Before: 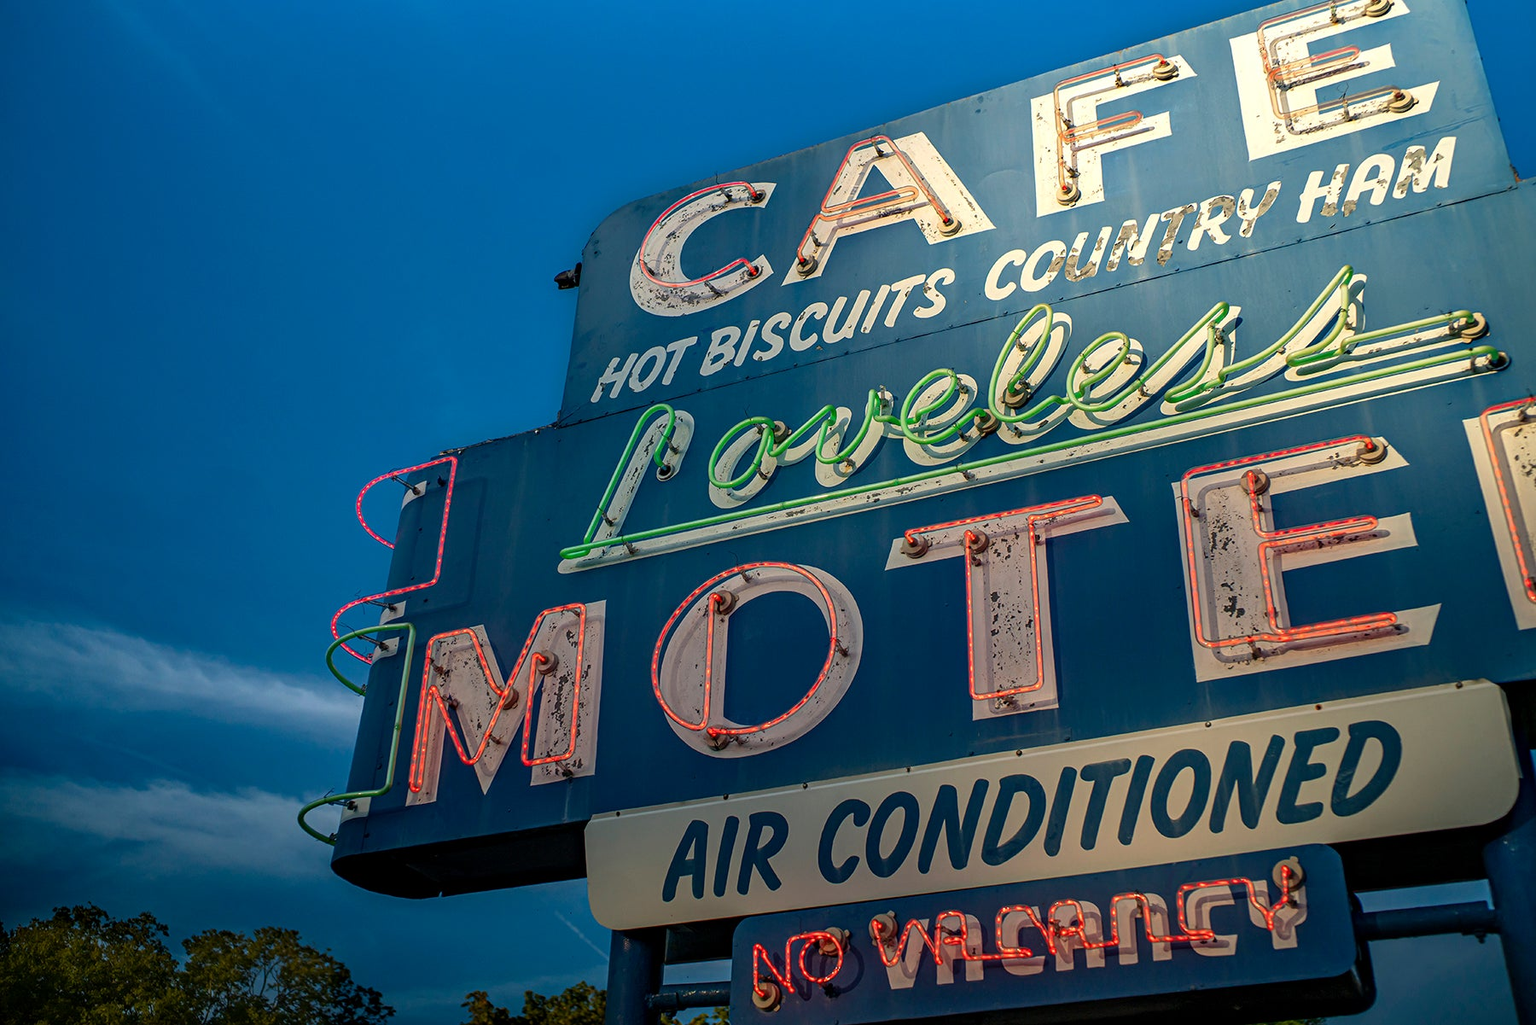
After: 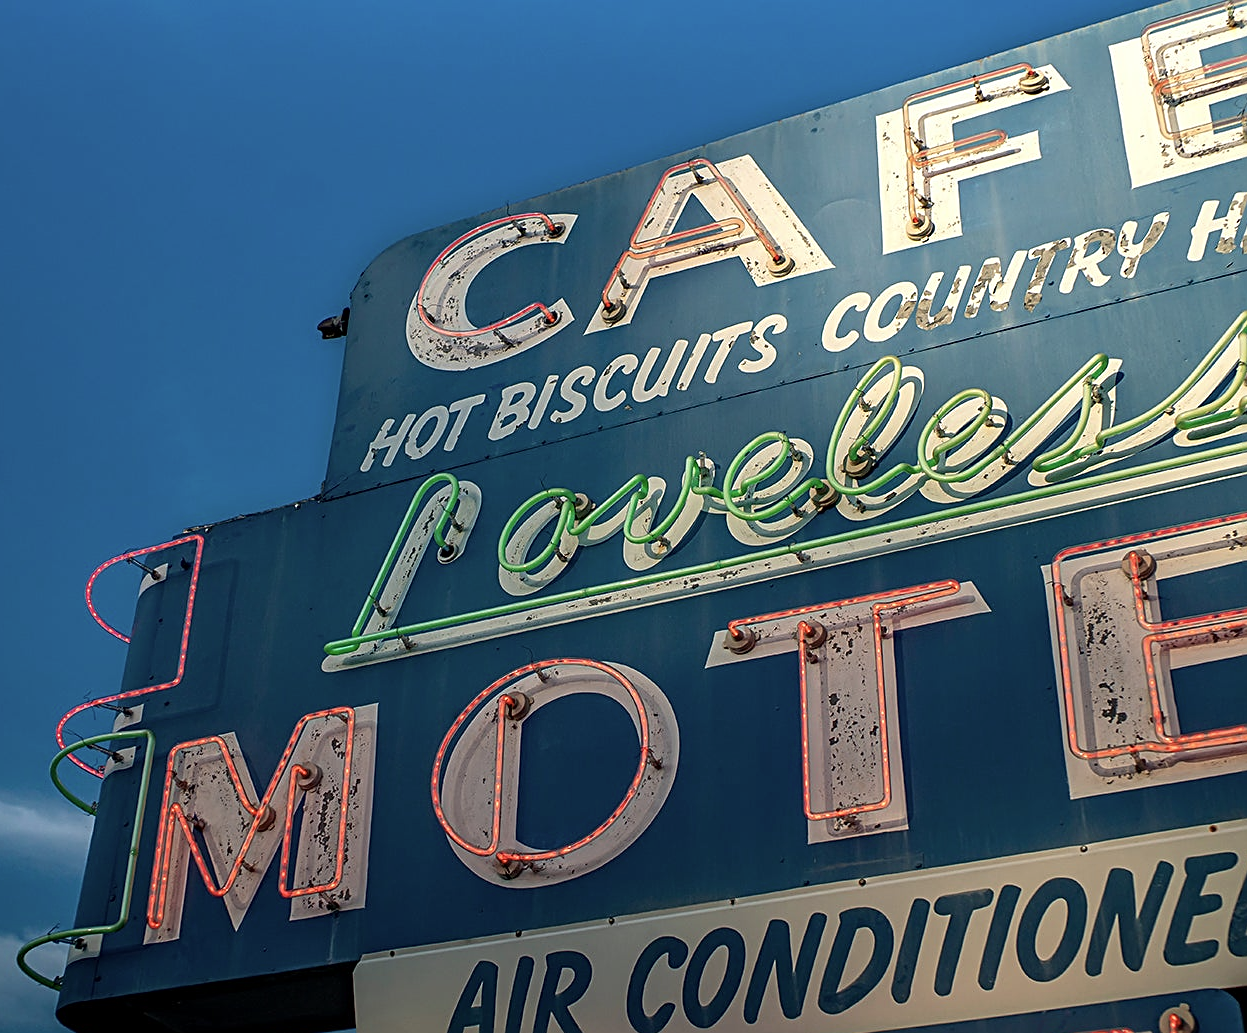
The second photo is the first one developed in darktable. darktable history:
contrast brightness saturation: saturation -0.17
sharpen: on, module defaults
crop: left 18.479%, right 12.2%, bottom 13.971%
